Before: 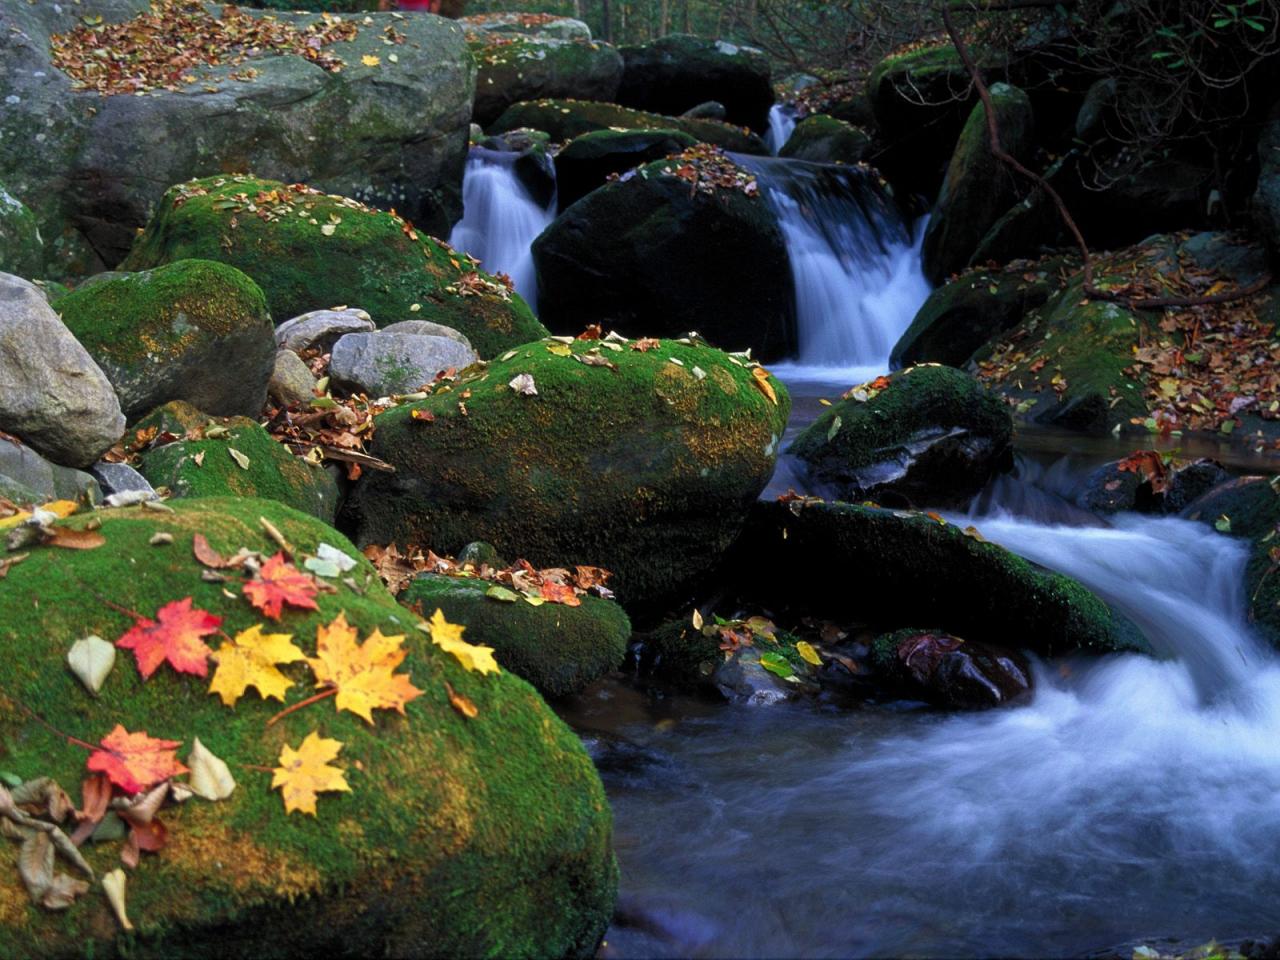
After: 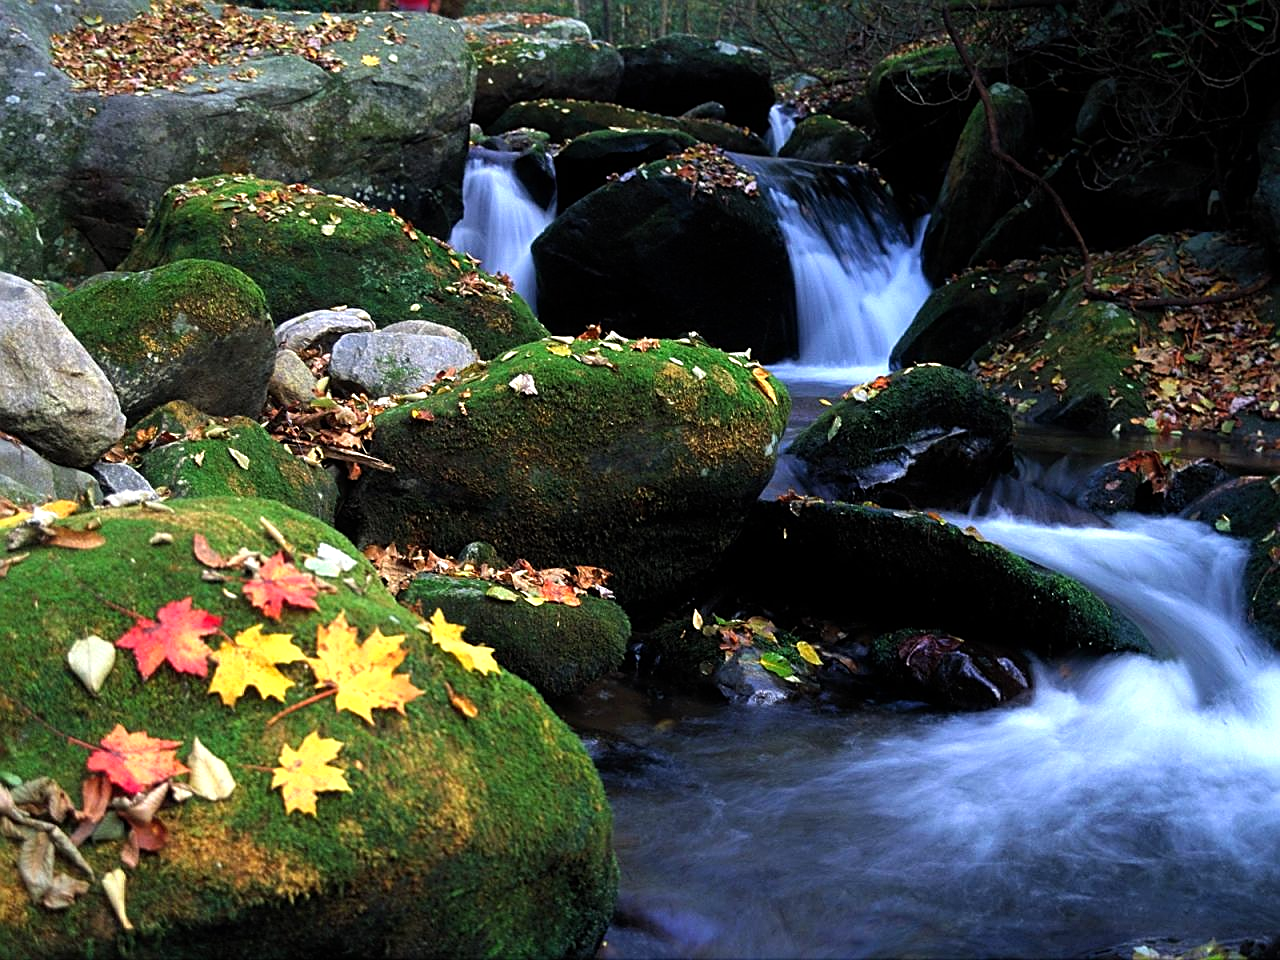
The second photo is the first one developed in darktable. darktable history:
sharpen: on, module defaults
tone equalizer: -8 EV -0.748 EV, -7 EV -0.671 EV, -6 EV -0.629 EV, -5 EV -0.411 EV, -3 EV 0.395 EV, -2 EV 0.6 EV, -1 EV 0.674 EV, +0 EV 0.739 EV, mask exposure compensation -0.492 EV
